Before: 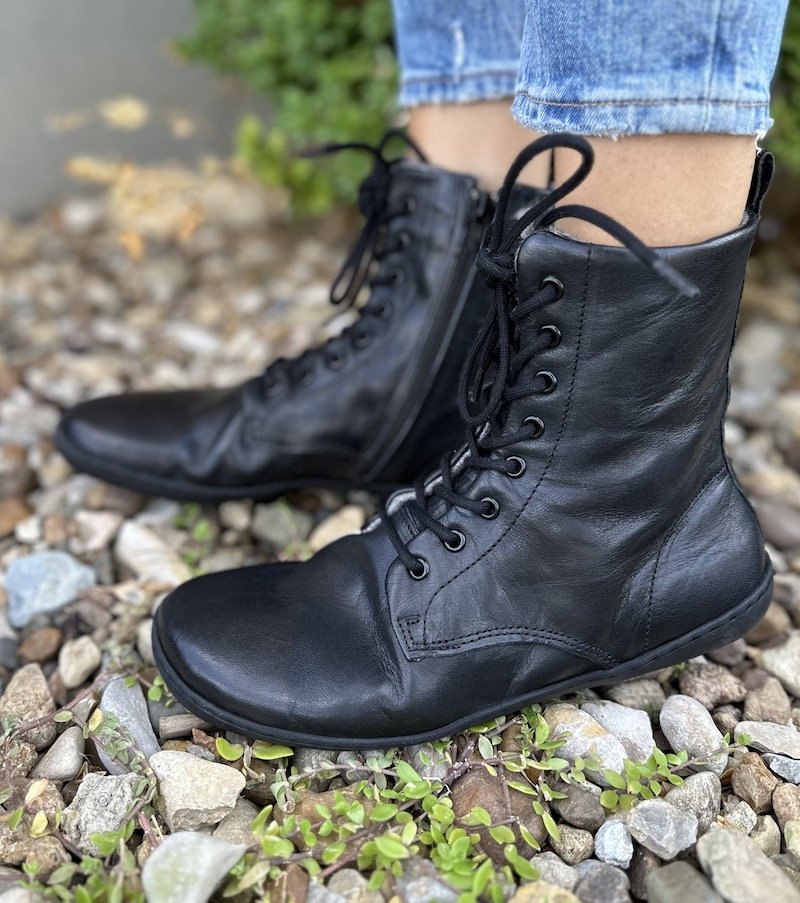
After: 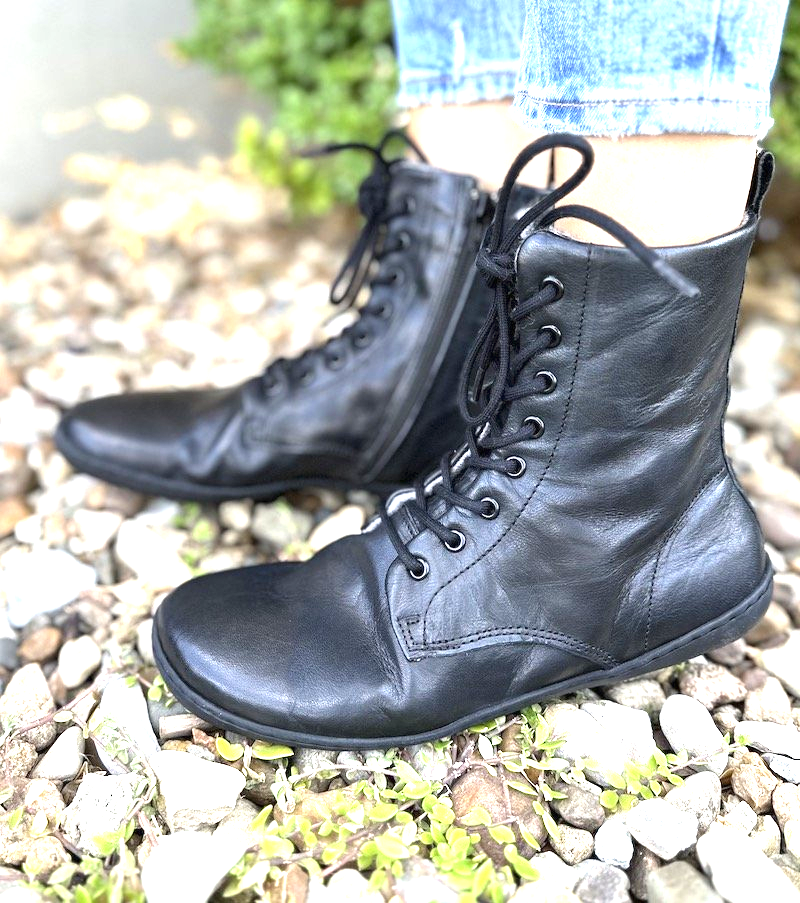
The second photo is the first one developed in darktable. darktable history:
exposure: black level correction 0, exposure 1.544 EV, compensate highlight preservation false
